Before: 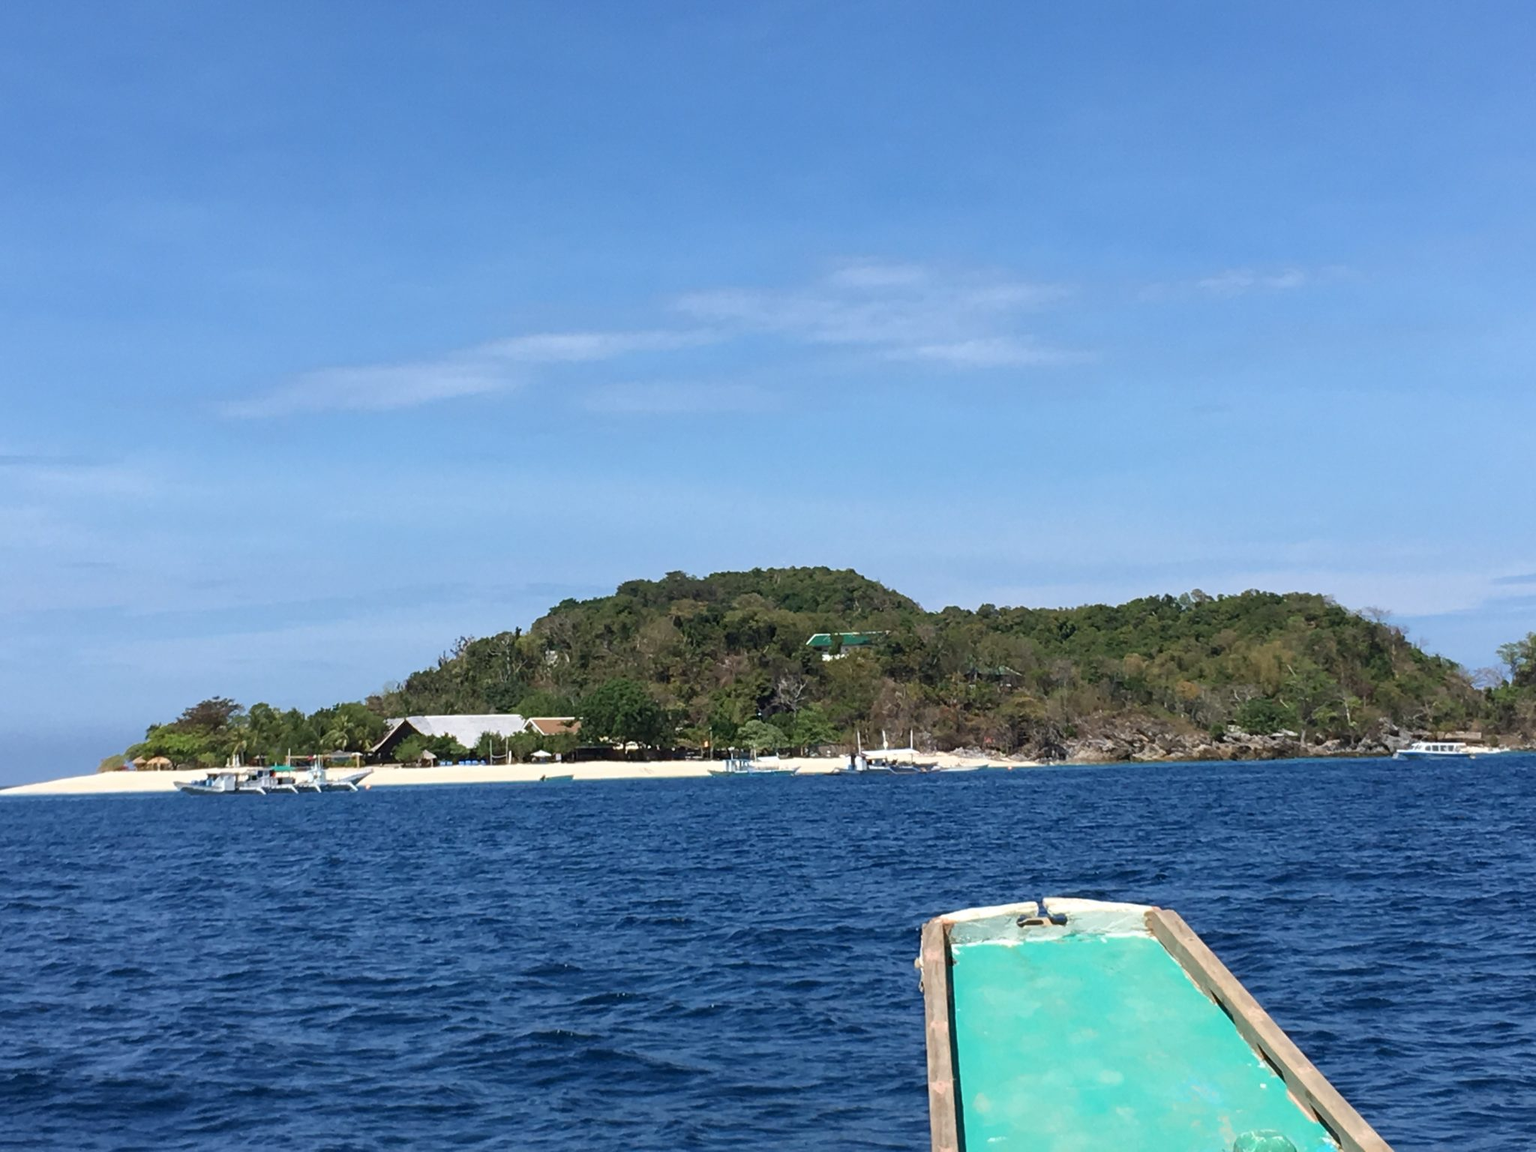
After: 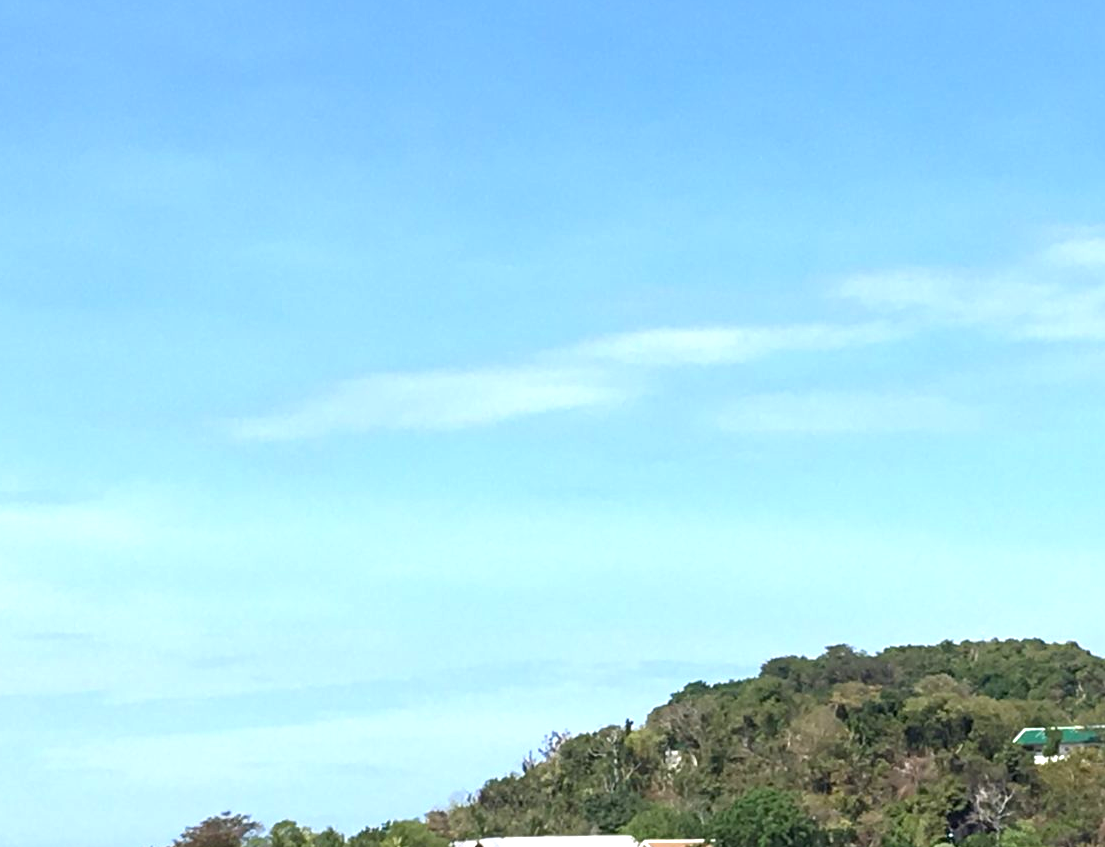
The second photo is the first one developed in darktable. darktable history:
crop and rotate: left 3.047%, top 7.667%, right 42.996%, bottom 37.155%
exposure: black level correction 0.001, exposure 0.967 EV, compensate exposure bias true, compensate highlight preservation false
